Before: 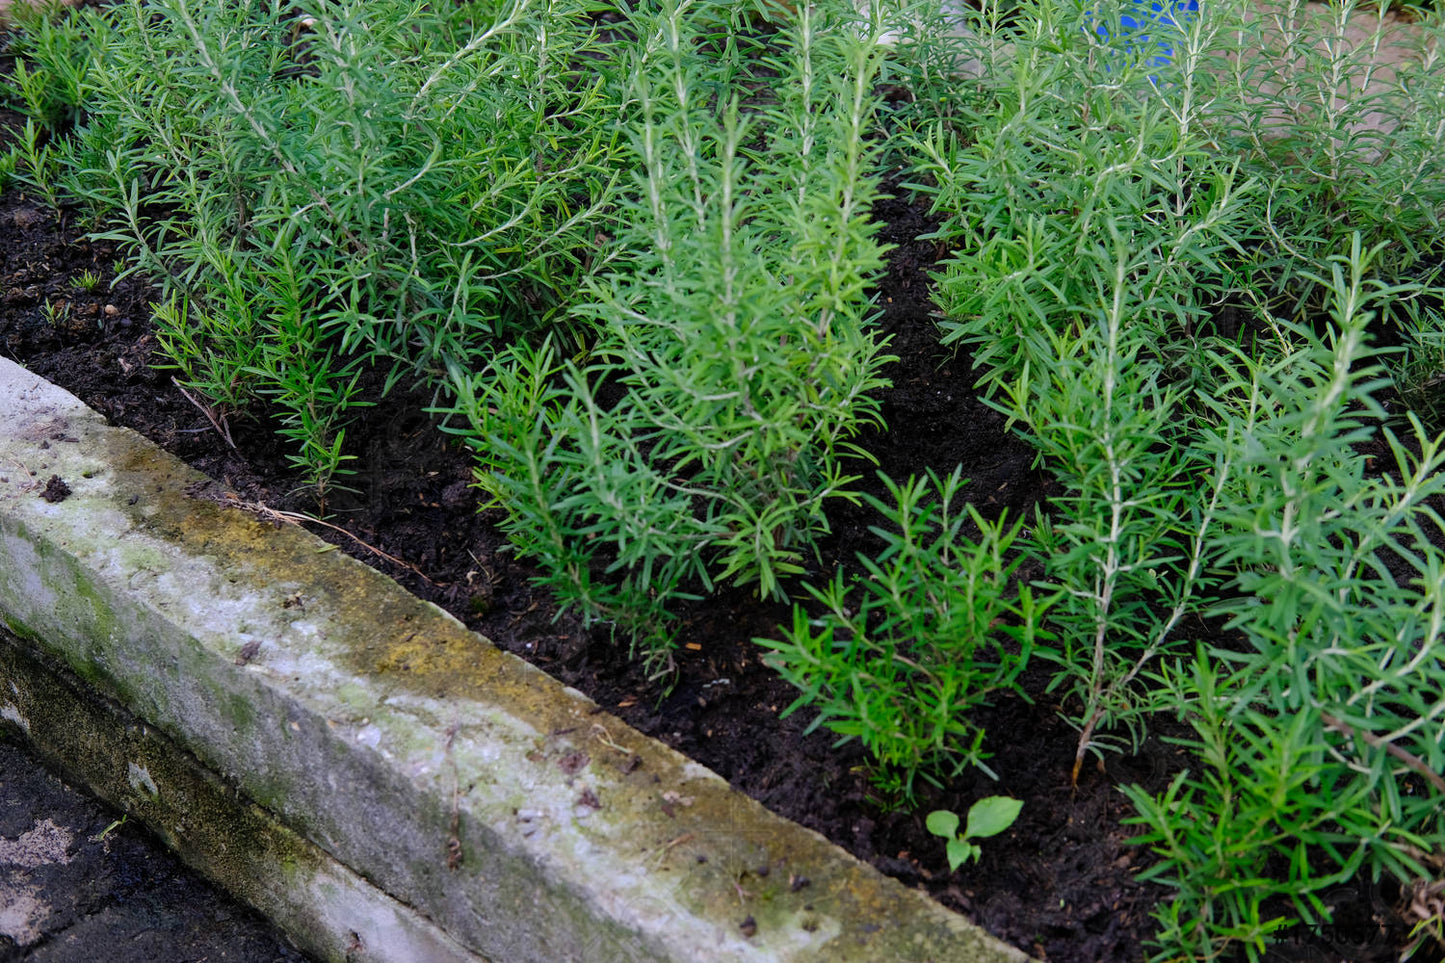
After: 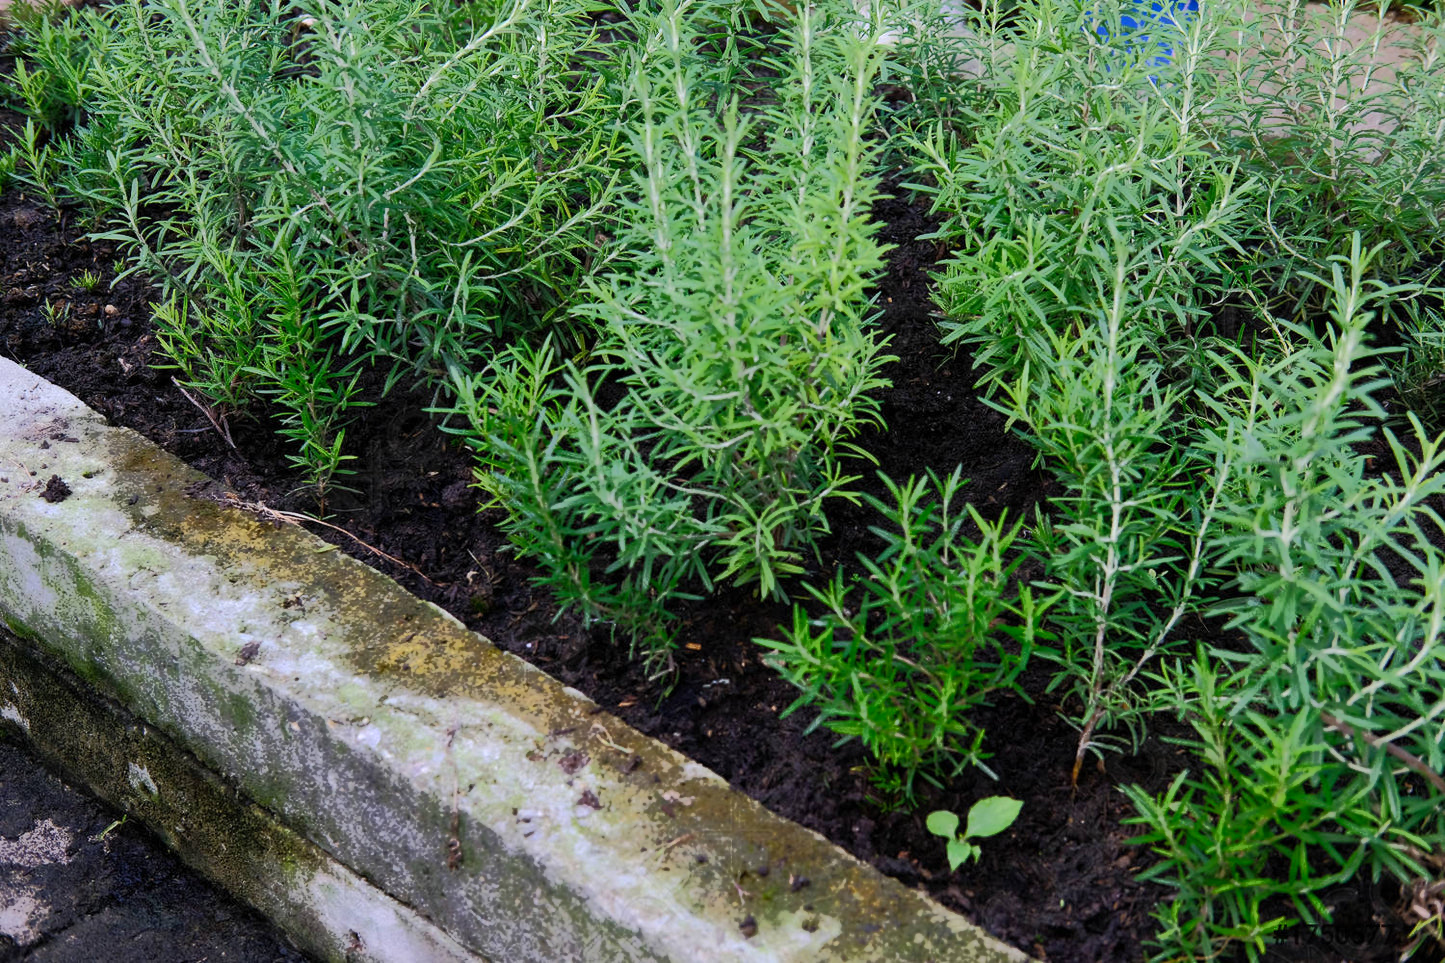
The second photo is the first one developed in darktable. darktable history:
tone curve: curves: ch0 [(0, 0) (0.003, 0.003) (0.011, 0.011) (0.025, 0.024) (0.044, 0.043) (0.069, 0.067) (0.1, 0.096) (0.136, 0.131) (0.177, 0.171) (0.224, 0.217) (0.277, 0.267) (0.335, 0.324) (0.399, 0.385) (0.468, 0.452) (0.543, 0.632) (0.623, 0.697) (0.709, 0.766) (0.801, 0.839) (0.898, 0.917) (1, 1)], color space Lab, independent channels, preserve colors none
